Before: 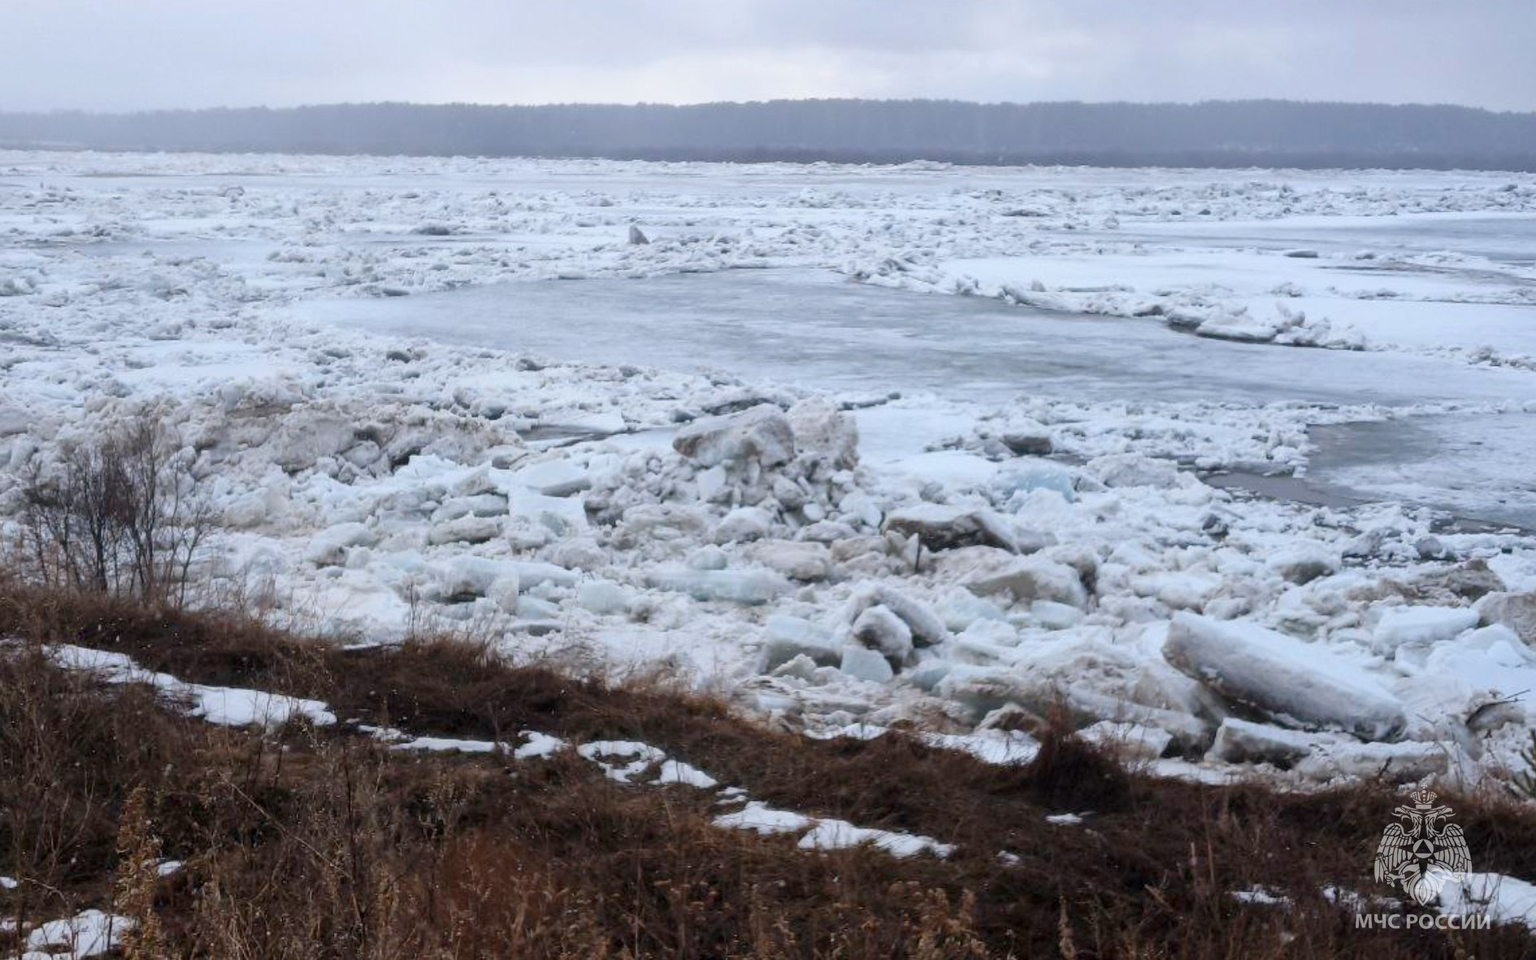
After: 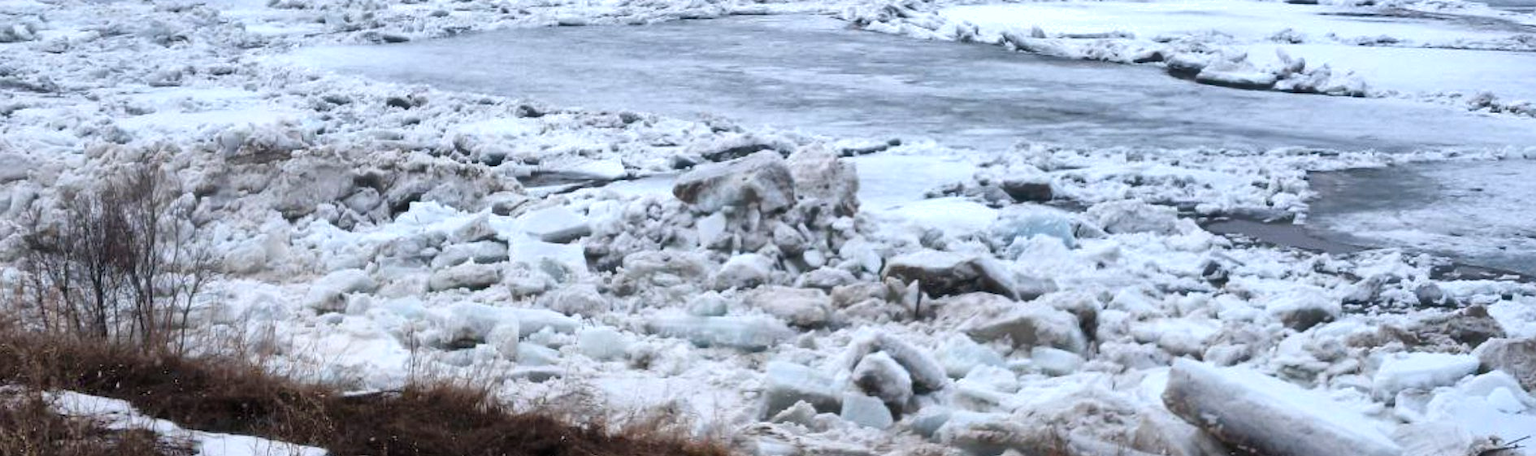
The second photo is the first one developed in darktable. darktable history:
crop and rotate: top 26.427%, bottom 25.96%
shadows and highlights: low approximation 0.01, soften with gaussian
tone equalizer: -8 EV -0.405 EV, -7 EV -0.424 EV, -6 EV -0.307 EV, -5 EV -0.204 EV, -3 EV 0.207 EV, -2 EV 0.328 EV, -1 EV 0.377 EV, +0 EV 0.4 EV
